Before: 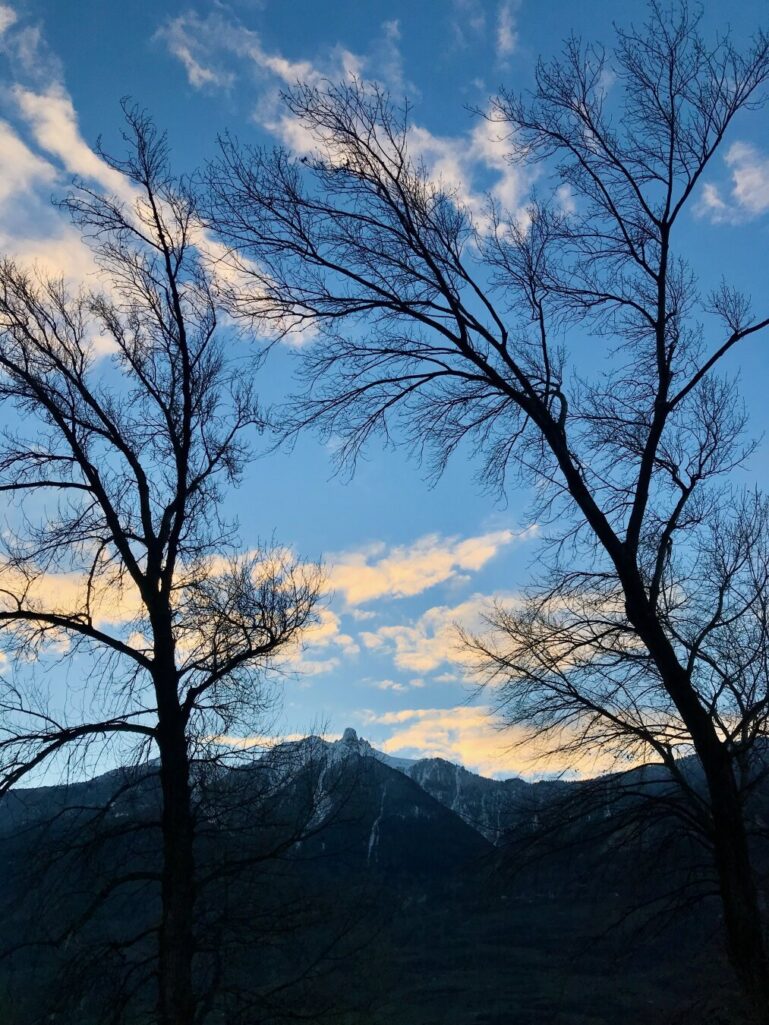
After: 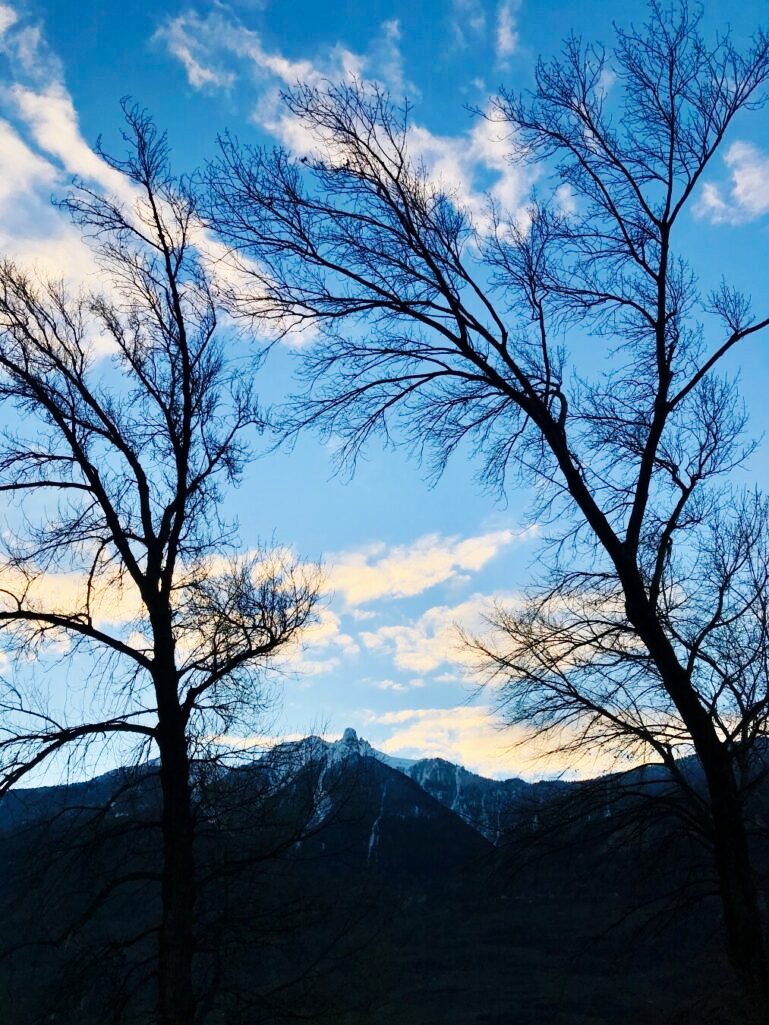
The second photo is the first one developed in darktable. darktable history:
base curve: curves: ch0 [(0, 0) (0.032, 0.025) (0.121, 0.166) (0.206, 0.329) (0.605, 0.79) (1, 1)], preserve colors none
white balance: red 0.988, blue 1.017
